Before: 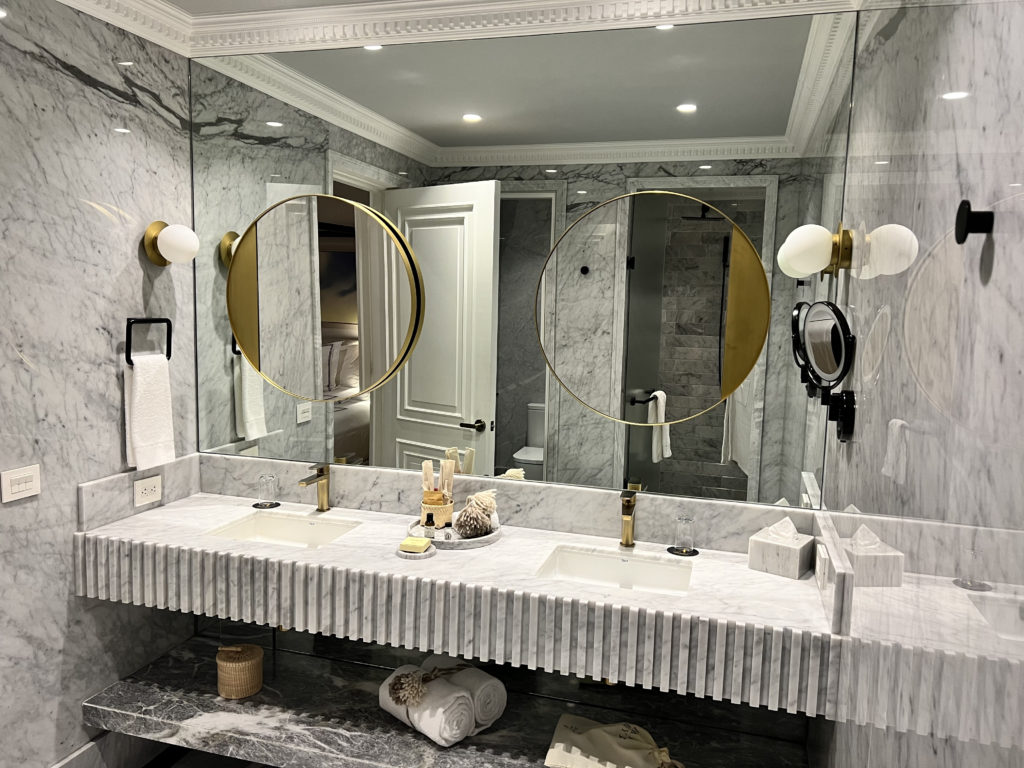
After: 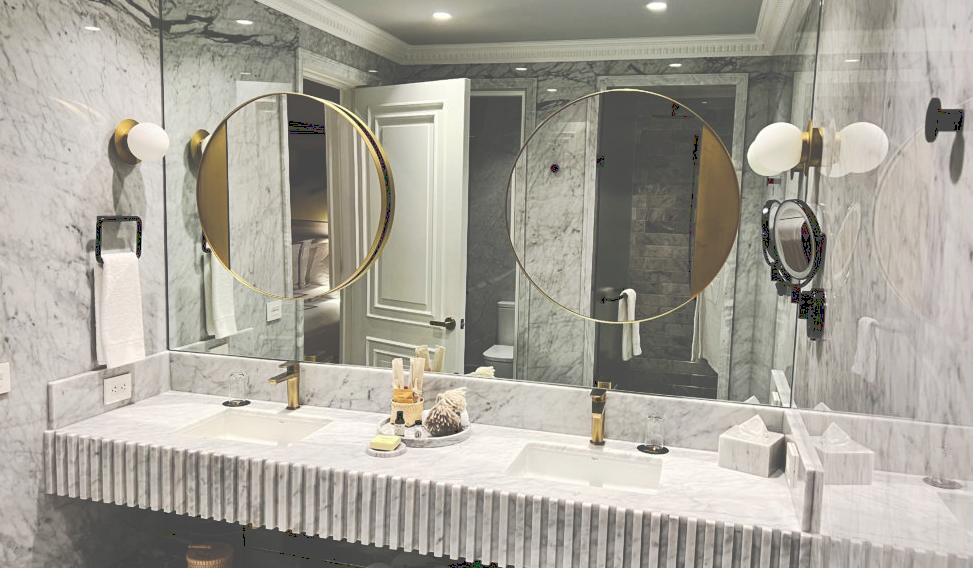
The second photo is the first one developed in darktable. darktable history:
tone curve: curves: ch0 [(0, 0) (0.003, 0.299) (0.011, 0.299) (0.025, 0.299) (0.044, 0.299) (0.069, 0.3) (0.1, 0.306) (0.136, 0.316) (0.177, 0.326) (0.224, 0.338) (0.277, 0.366) (0.335, 0.406) (0.399, 0.462) (0.468, 0.533) (0.543, 0.607) (0.623, 0.7) (0.709, 0.775) (0.801, 0.843) (0.898, 0.903) (1, 1)], preserve colors none
crop and rotate: left 2.991%, top 13.302%, right 1.981%, bottom 12.636%
color zones: curves: ch0 [(0, 0.613) (0.01, 0.613) (0.245, 0.448) (0.498, 0.529) (0.642, 0.665) (0.879, 0.777) (0.99, 0.613)]; ch1 [(0, 0) (0.143, 0) (0.286, 0) (0.429, 0) (0.571, 0) (0.714, 0) (0.857, 0)], mix -93.41%
